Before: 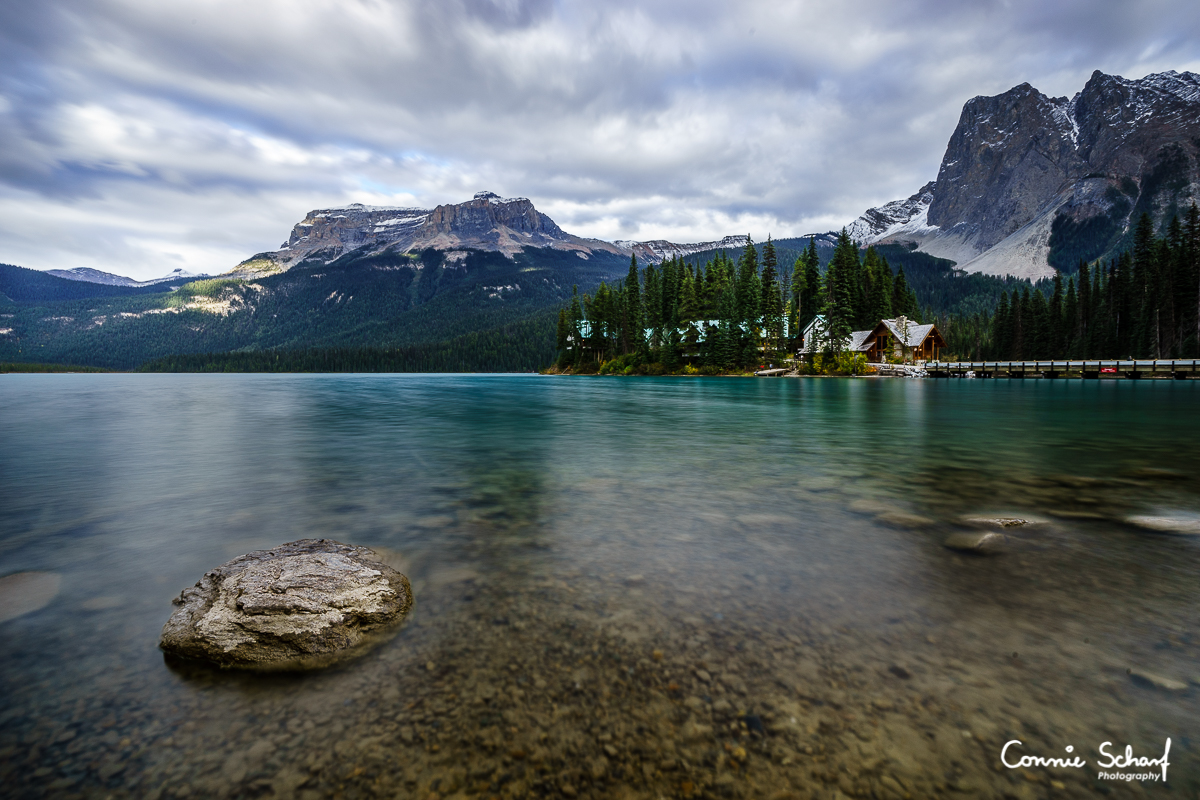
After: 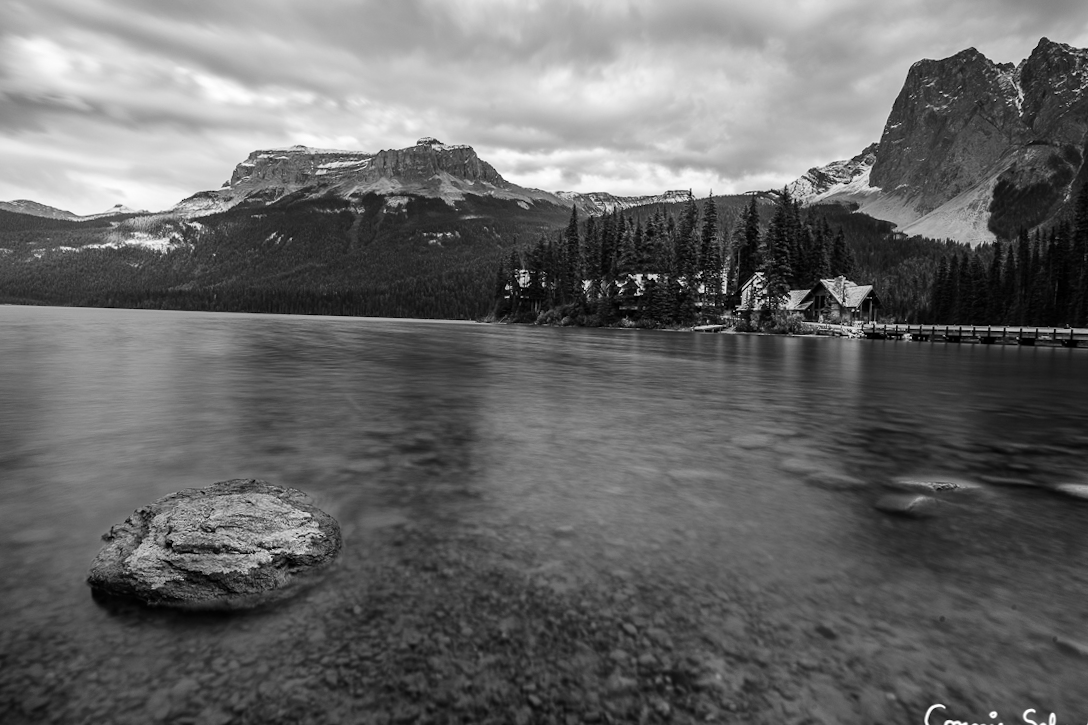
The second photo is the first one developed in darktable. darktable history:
monochrome: on, module defaults
crop and rotate: angle -1.96°, left 3.097%, top 4.154%, right 1.586%, bottom 0.529%
